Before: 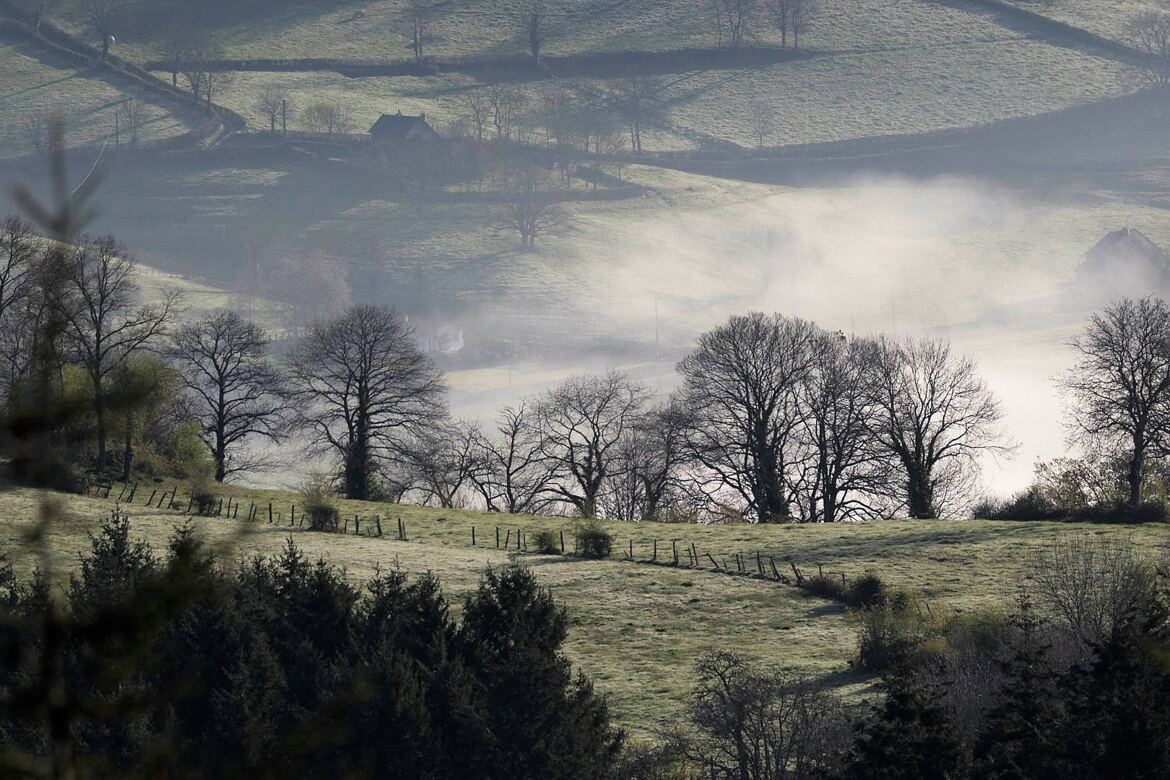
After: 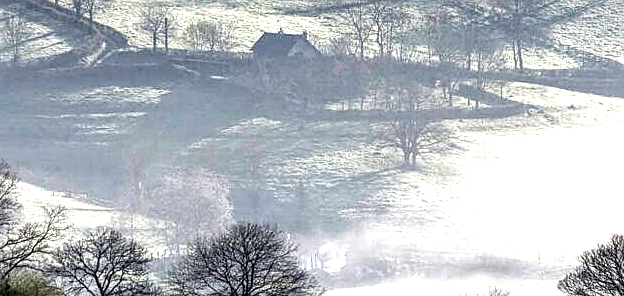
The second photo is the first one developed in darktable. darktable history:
crop: left 10.111%, top 10.53%, right 36.516%, bottom 51.447%
exposure: black level correction 0, exposure 1.098 EV, compensate highlight preservation false
local contrast: detail 203%
sharpen: on, module defaults
